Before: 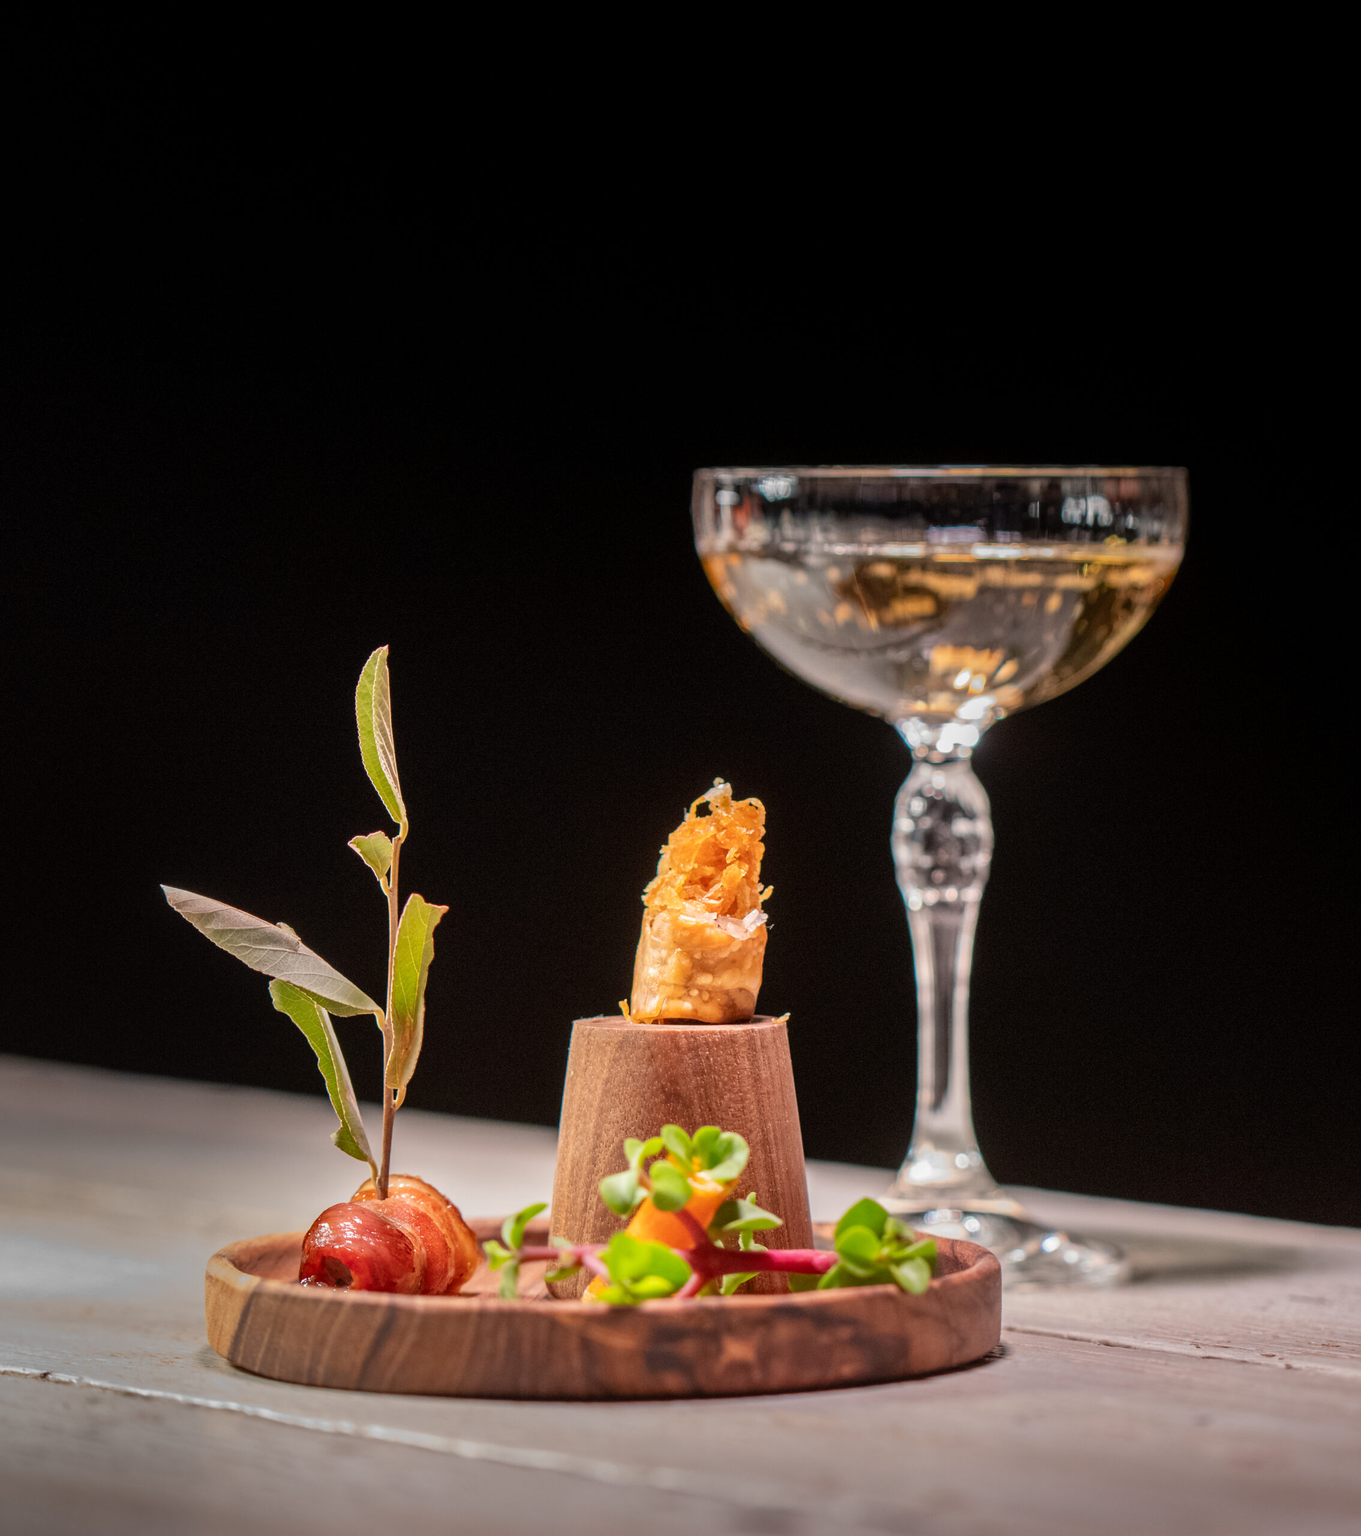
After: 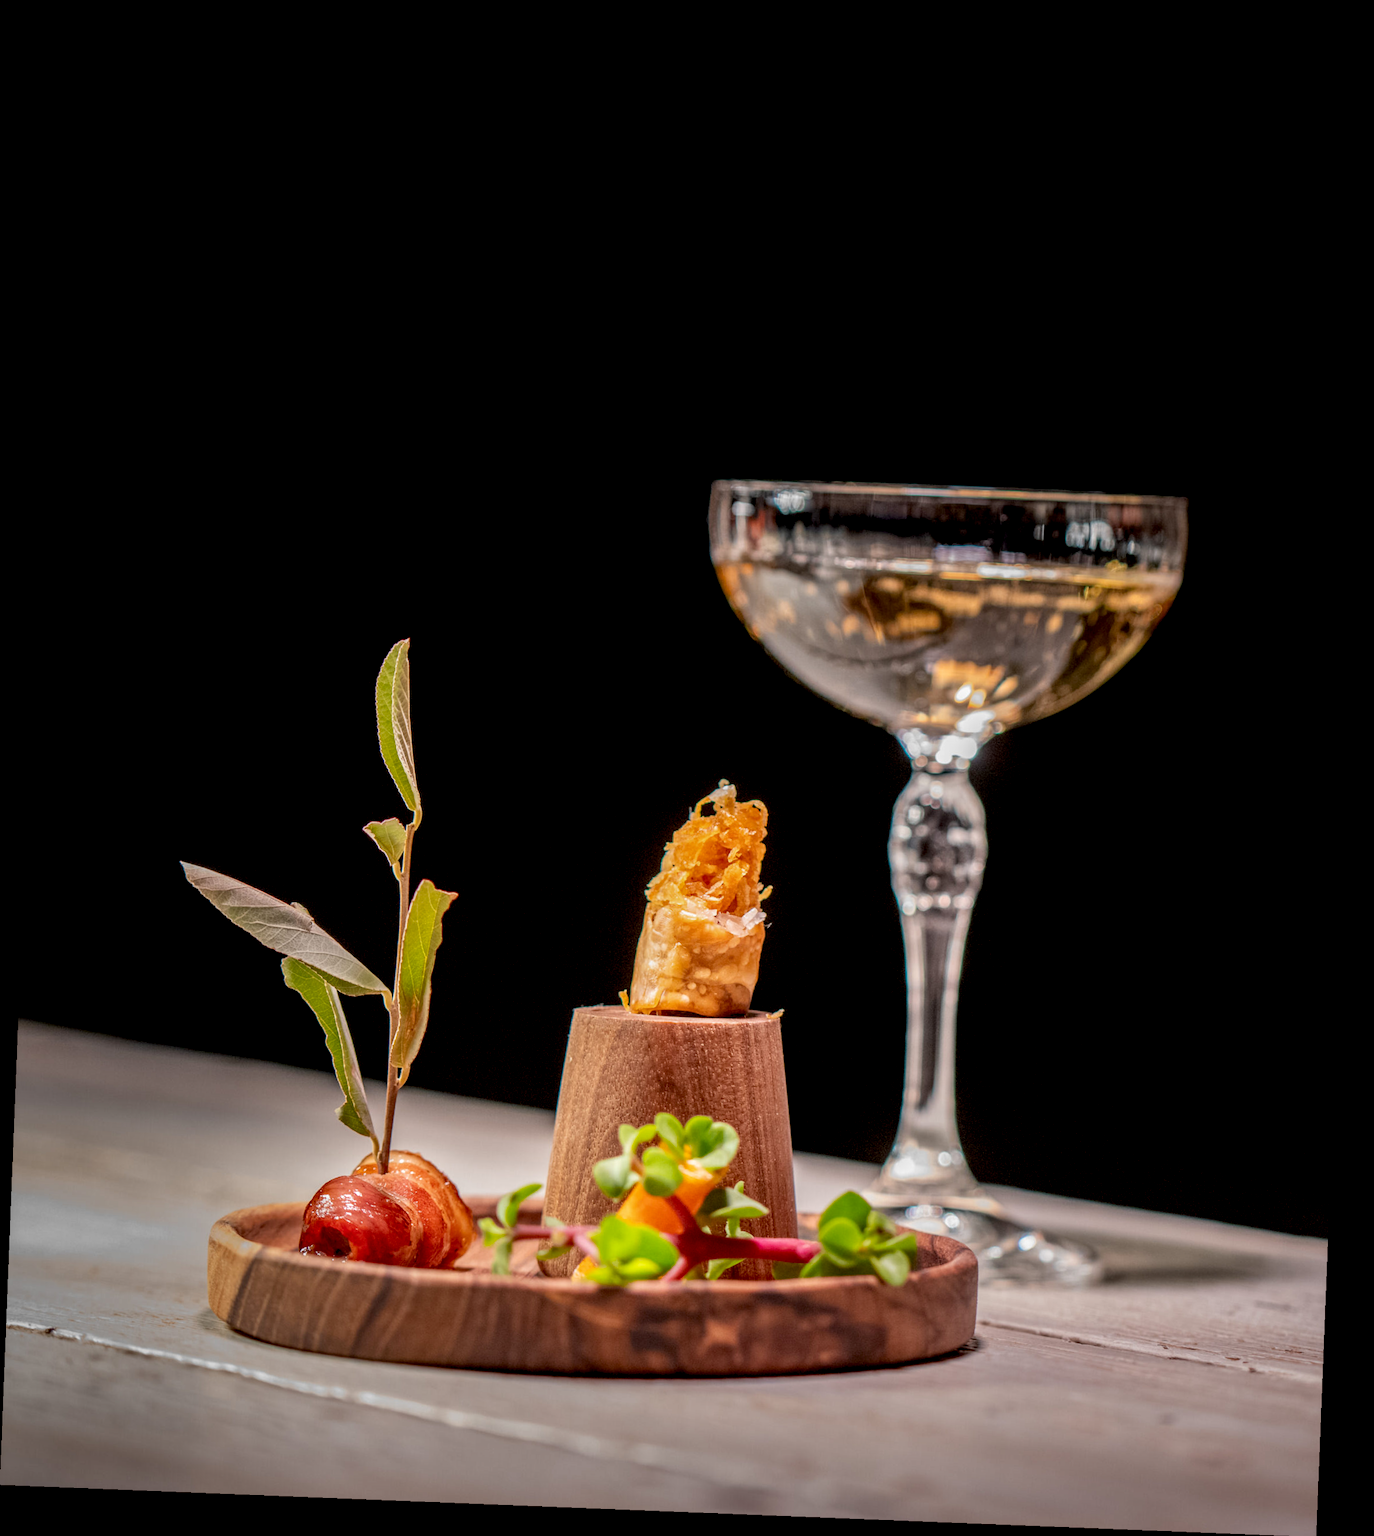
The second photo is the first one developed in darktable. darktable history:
local contrast: on, module defaults
exposure: black level correction 0.009, compensate highlight preservation false
rotate and perspective: rotation 2.27°, automatic cropping off
